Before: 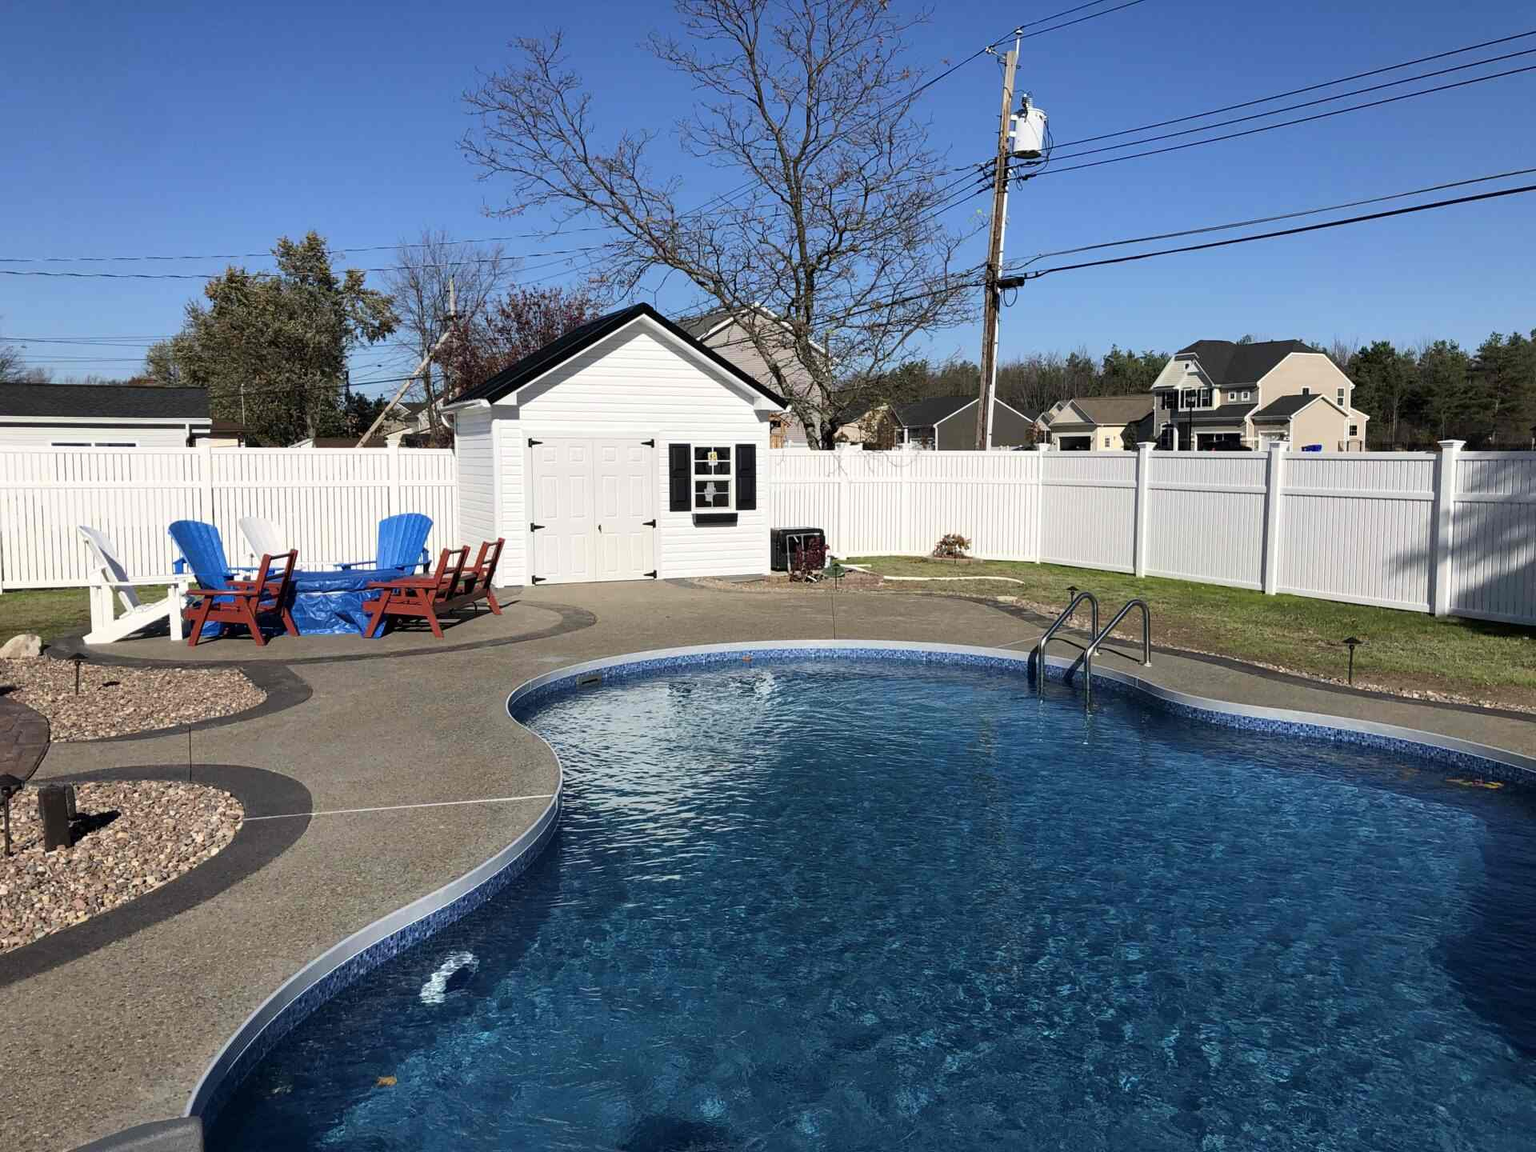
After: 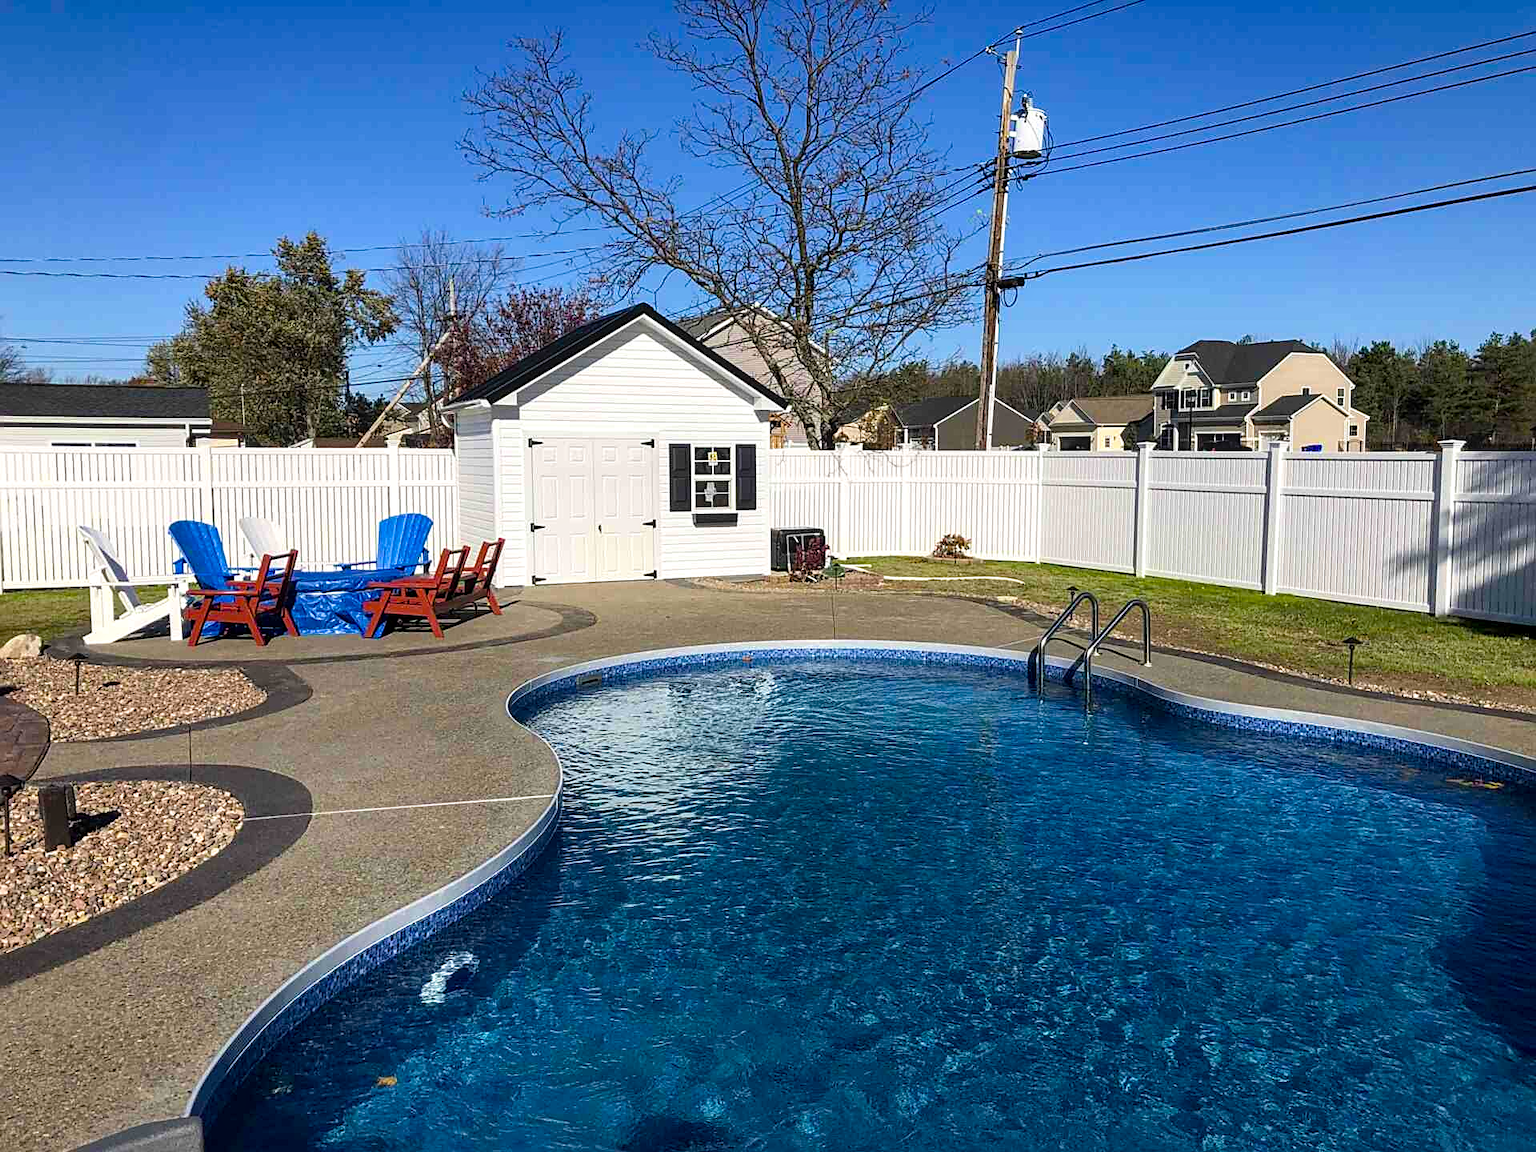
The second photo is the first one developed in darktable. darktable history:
sharpen: on, module defaults
local contrast: on, module defaults
velvia: strength 32.39%, mid-tones bias 0.206
exposure: exposure 0.074 EV, compensate exposure bias true, compensate highlight preservation false
